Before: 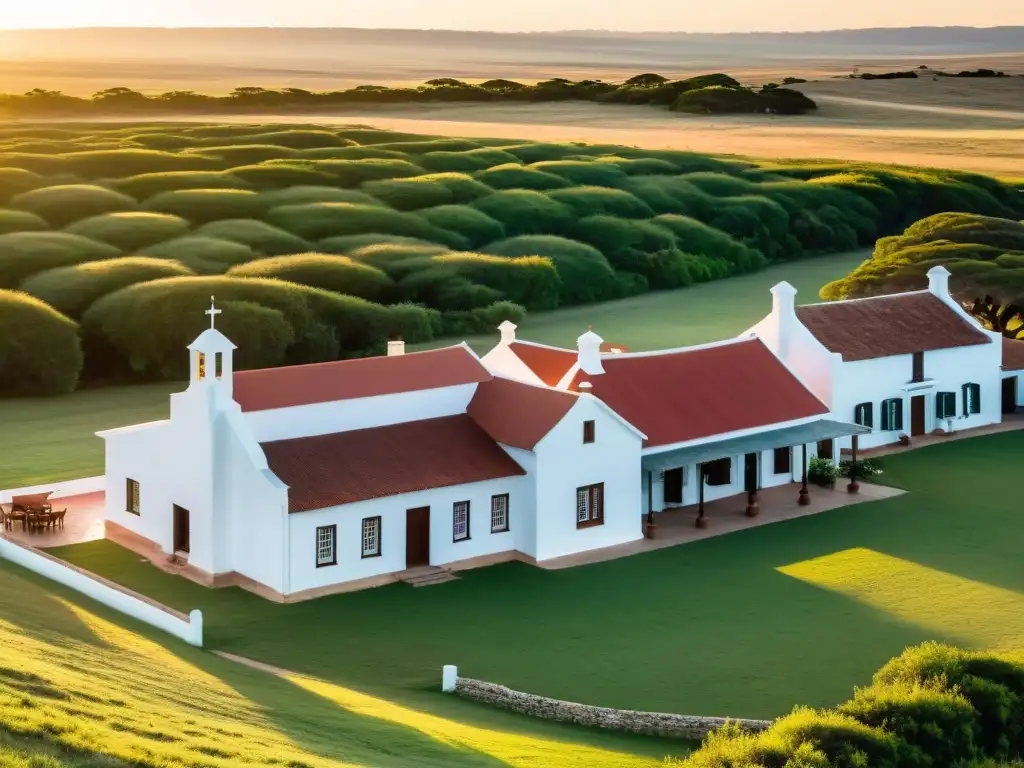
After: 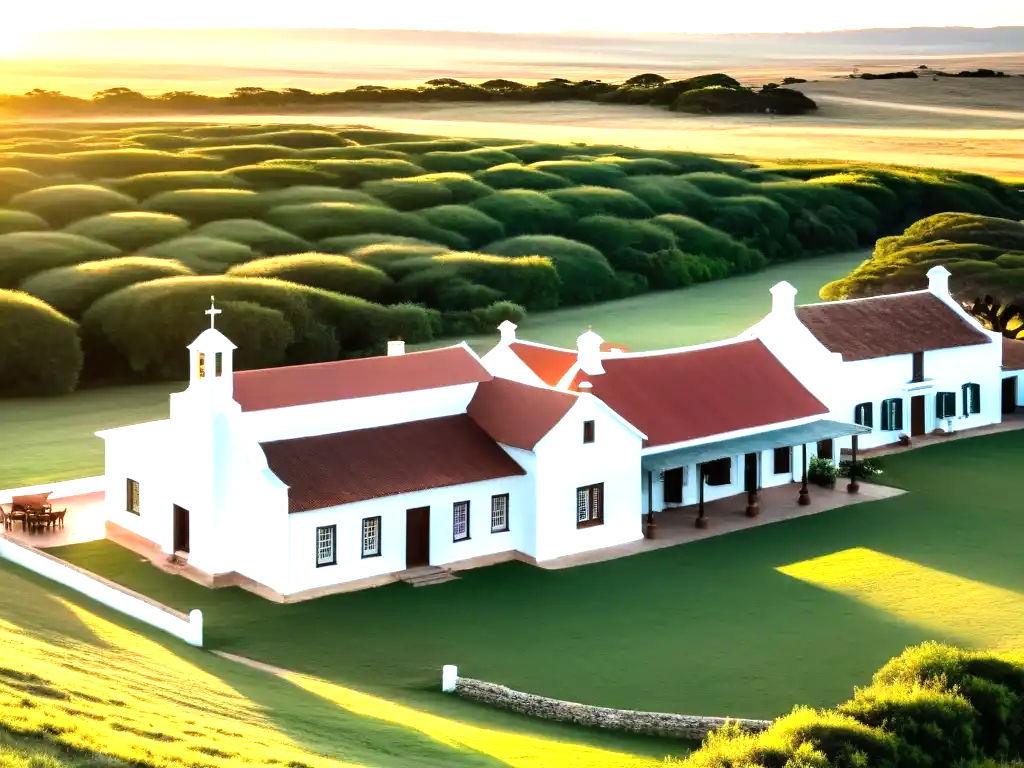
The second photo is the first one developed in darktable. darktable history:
exposure: exposure 0.379 EV, compensate highlight preservation false
tone equalizer: -8 EV -0.747 EV, -7 EV -0.668 EV, -6 EV -0.562 EV, -5 EV -0.405 EV, -3 EV 0.379 EV, -2 EV 0.6 EV, -1 EV 0.675 EV, +0 EV 0.747 EV, smoothing diameter 2.16%, edges refinement/feathering 15.7, mask exposure compensation -1.57 EV, filter diffusion 5
